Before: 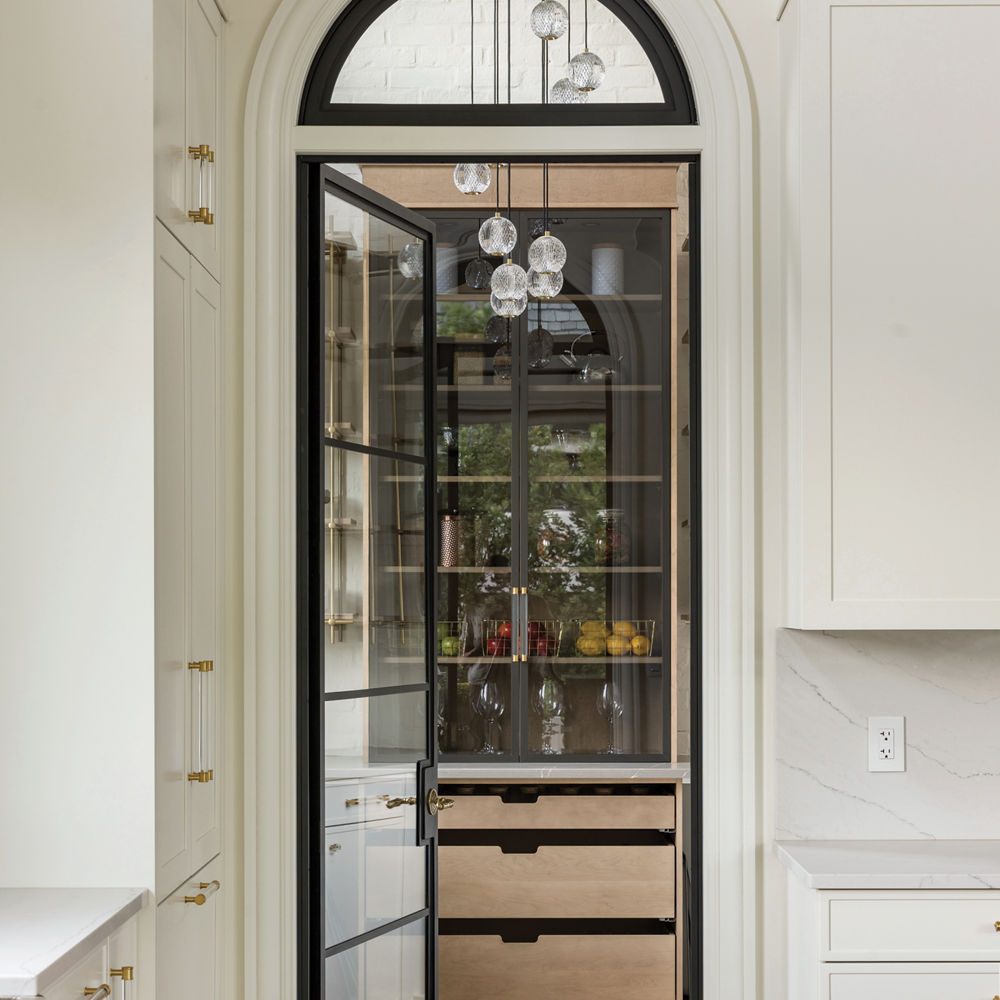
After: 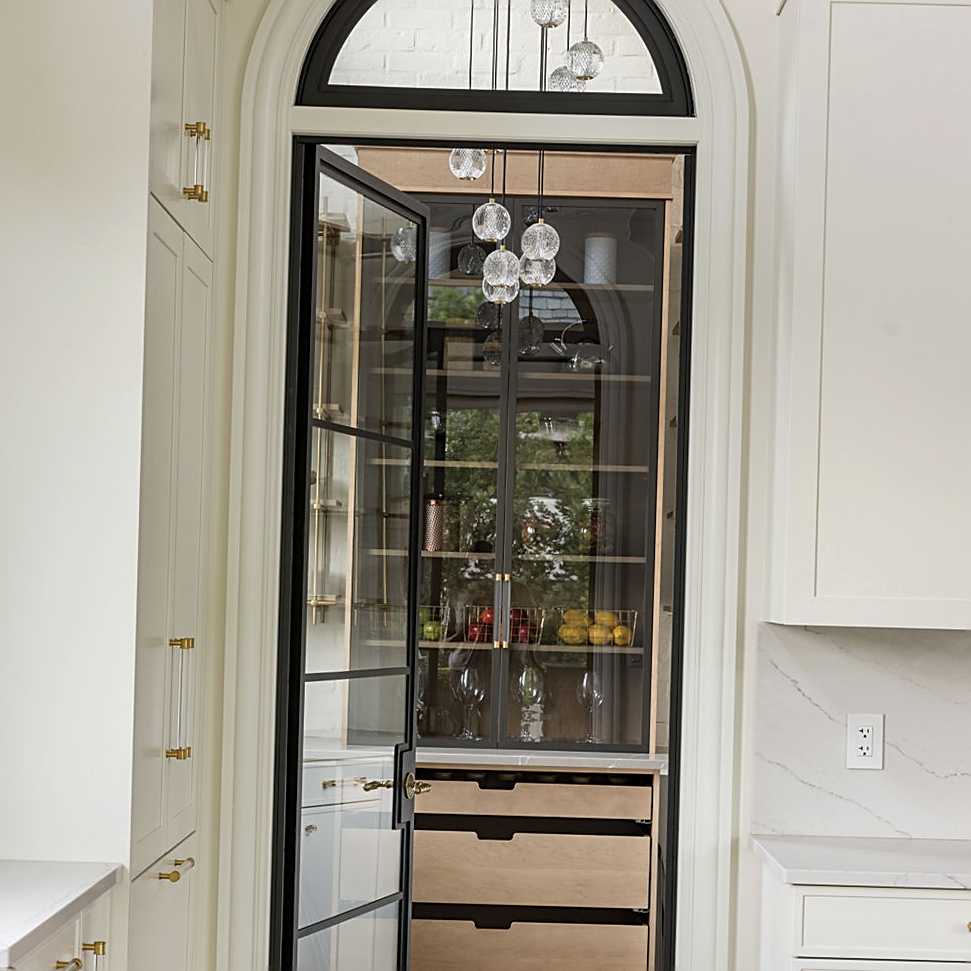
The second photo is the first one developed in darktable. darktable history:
sharpen: on, module defaults
crop and rotate: angle -1.69°
